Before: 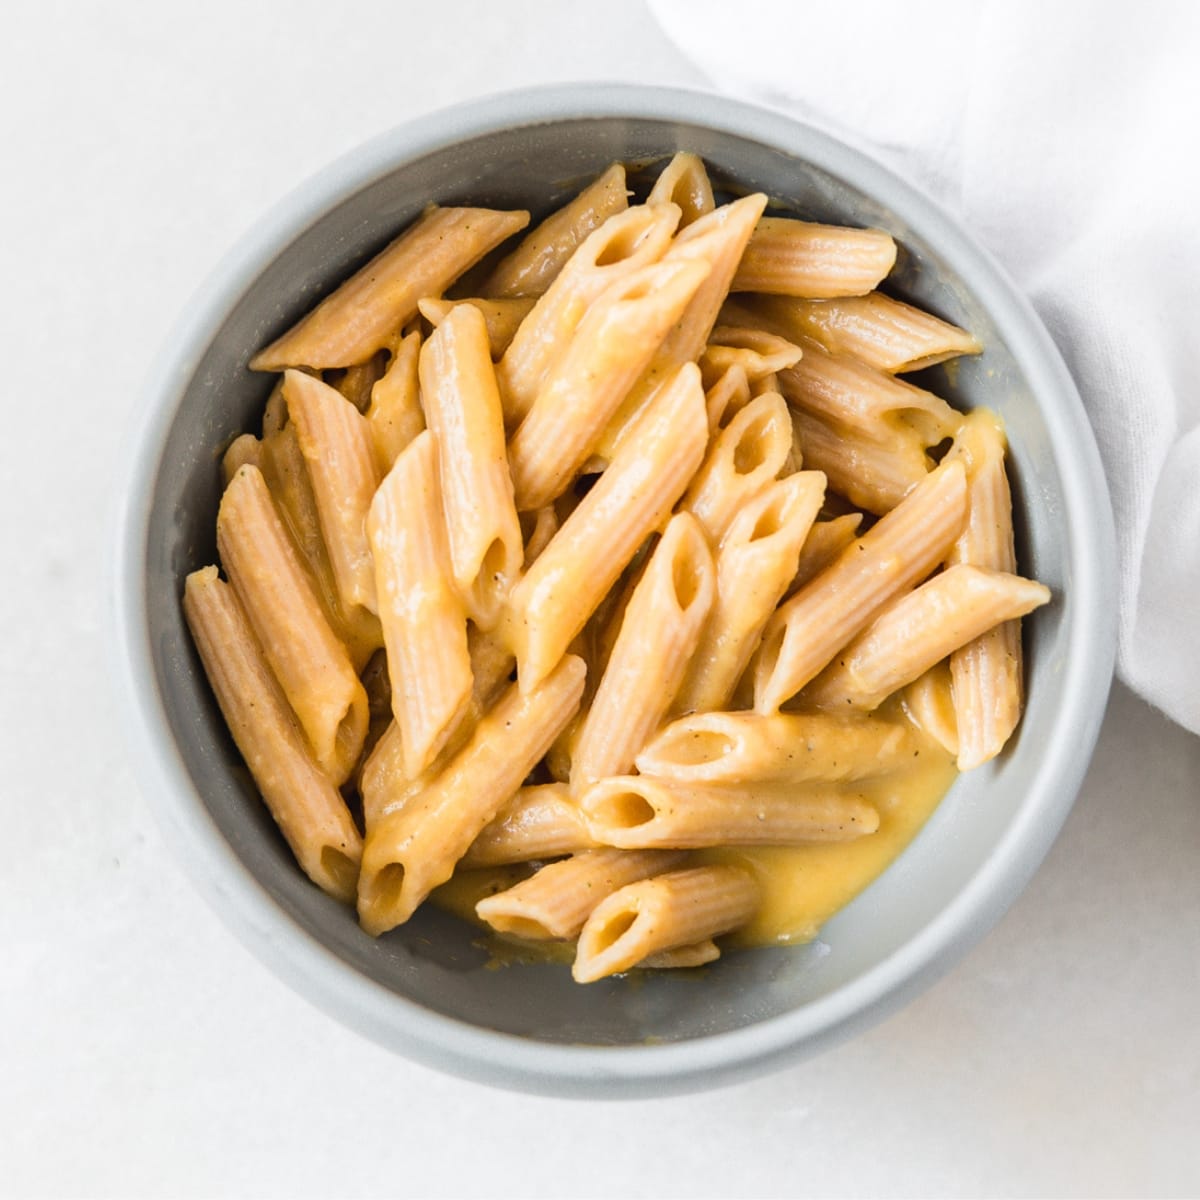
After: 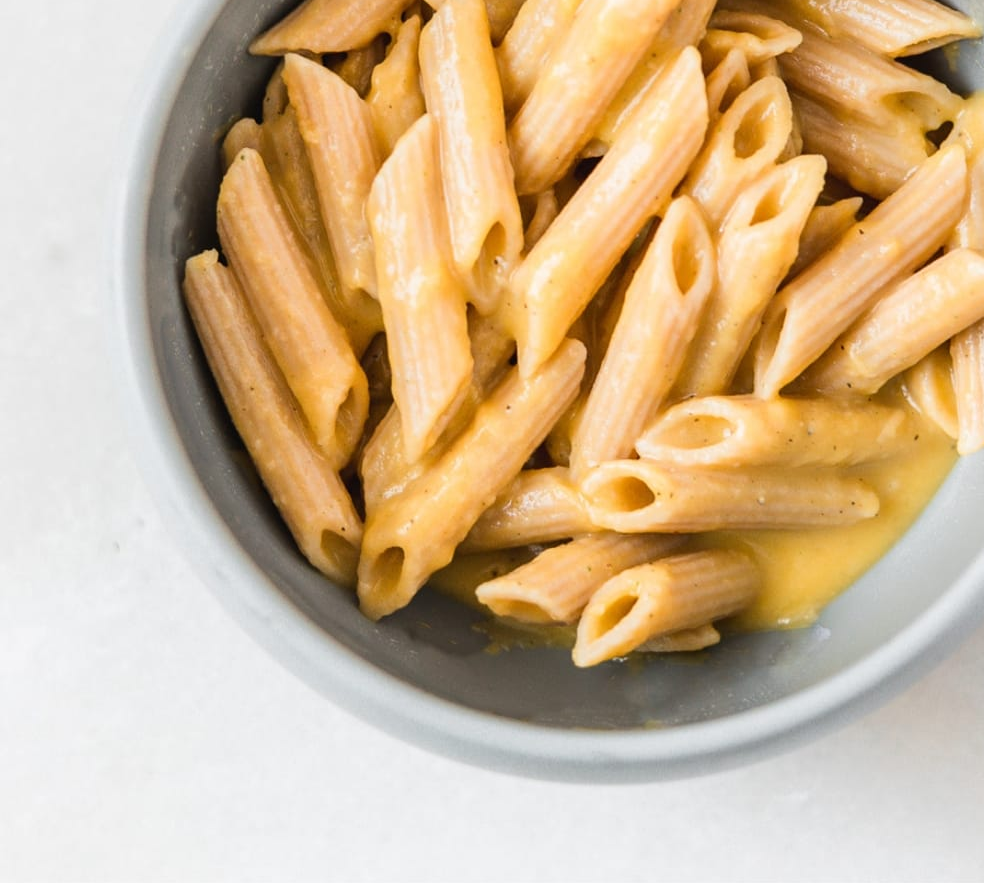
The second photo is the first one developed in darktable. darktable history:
crop: top 26.391%, right 17.986%
